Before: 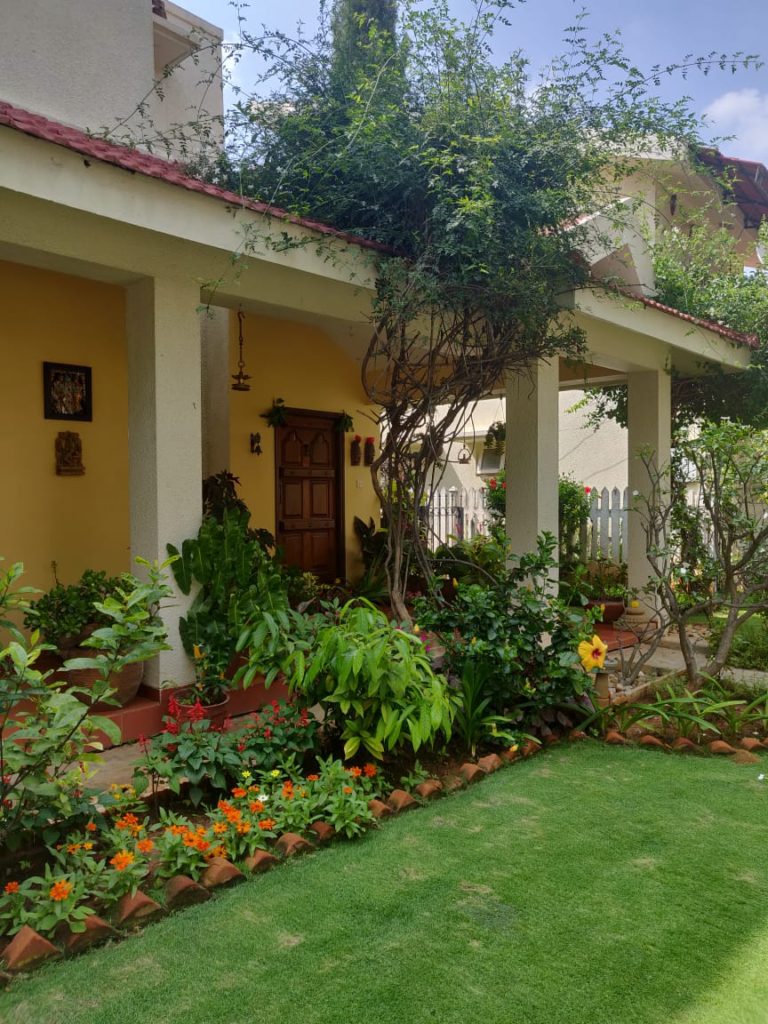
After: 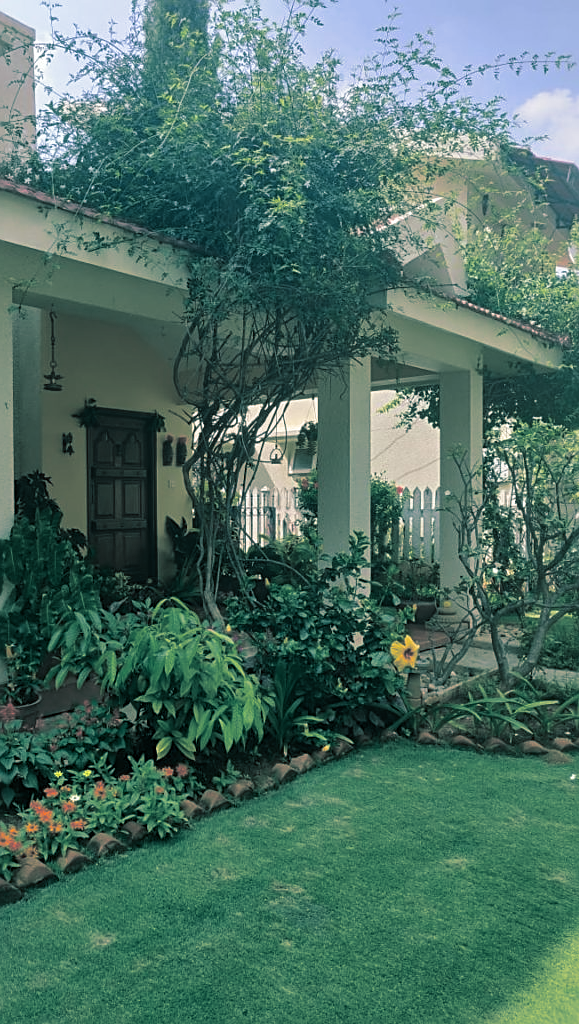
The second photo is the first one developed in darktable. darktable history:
crop and rotate: left 24.6%
sharpen: on, module defaults
bloom: size 40%
split-toning: shadows › hue 186.43°, highlights › hue 49.29°, compress 30.29%
